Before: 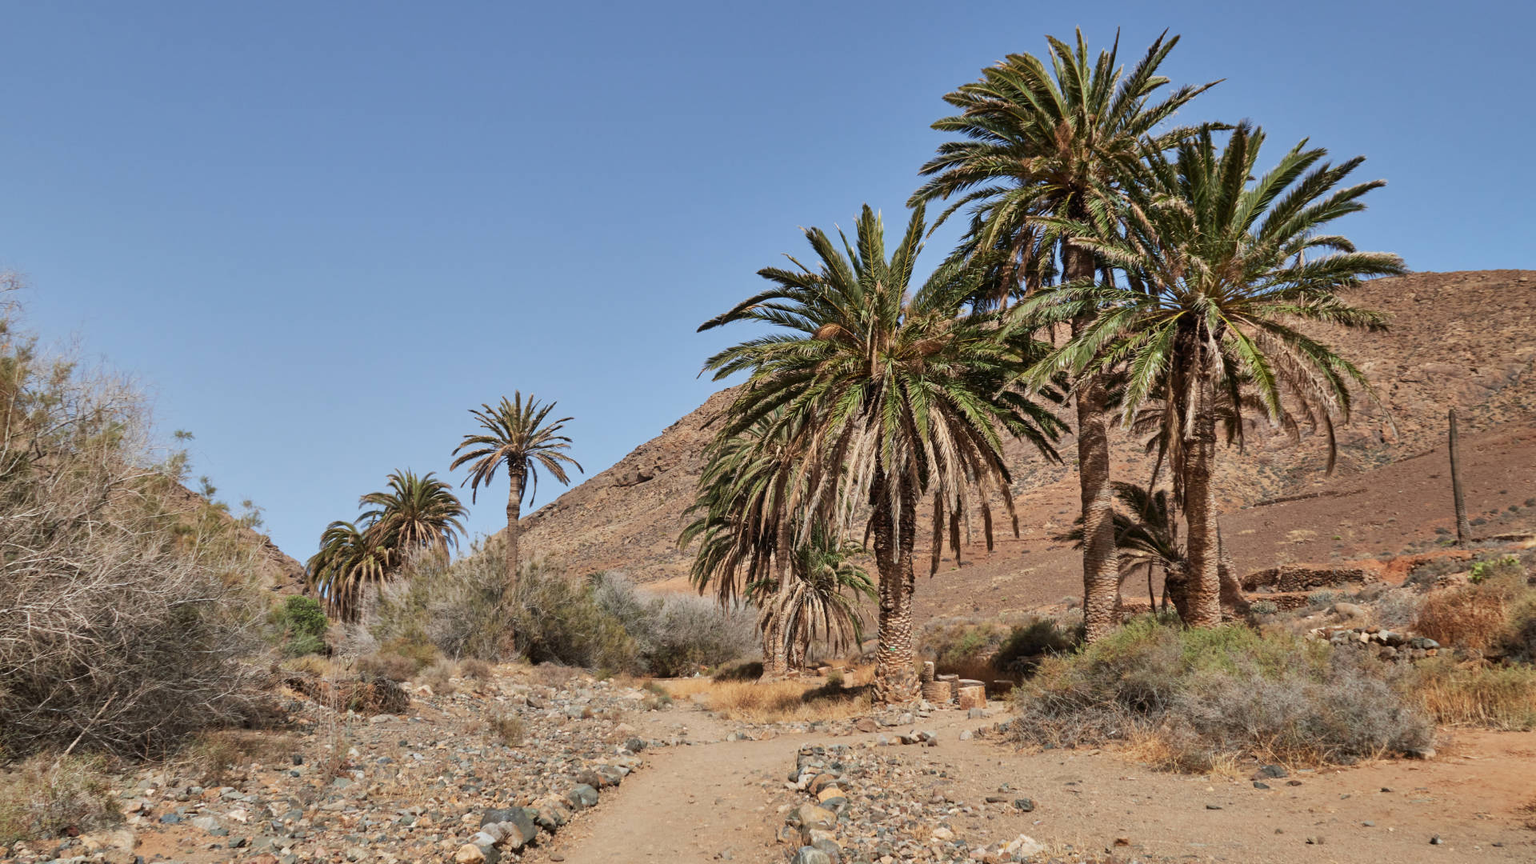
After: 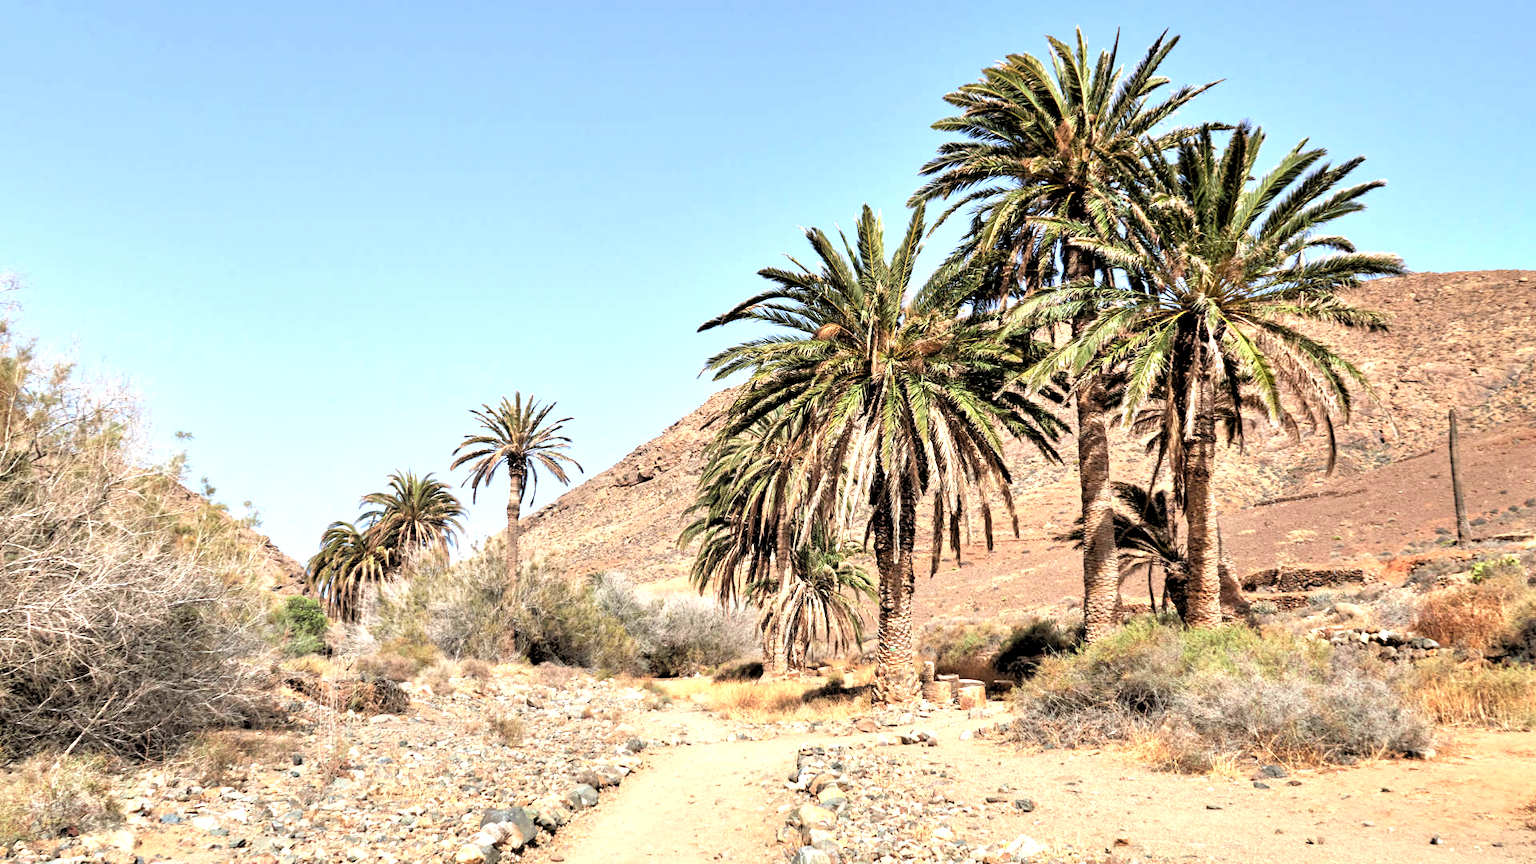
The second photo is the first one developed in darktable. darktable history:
rgb levels: levels [[0.029, 0.461, 0.922], [0, 0.5, 1], [0, 0.5, 1]]
exposure: exposure 1.223 EV, compensate highlight preservation false
